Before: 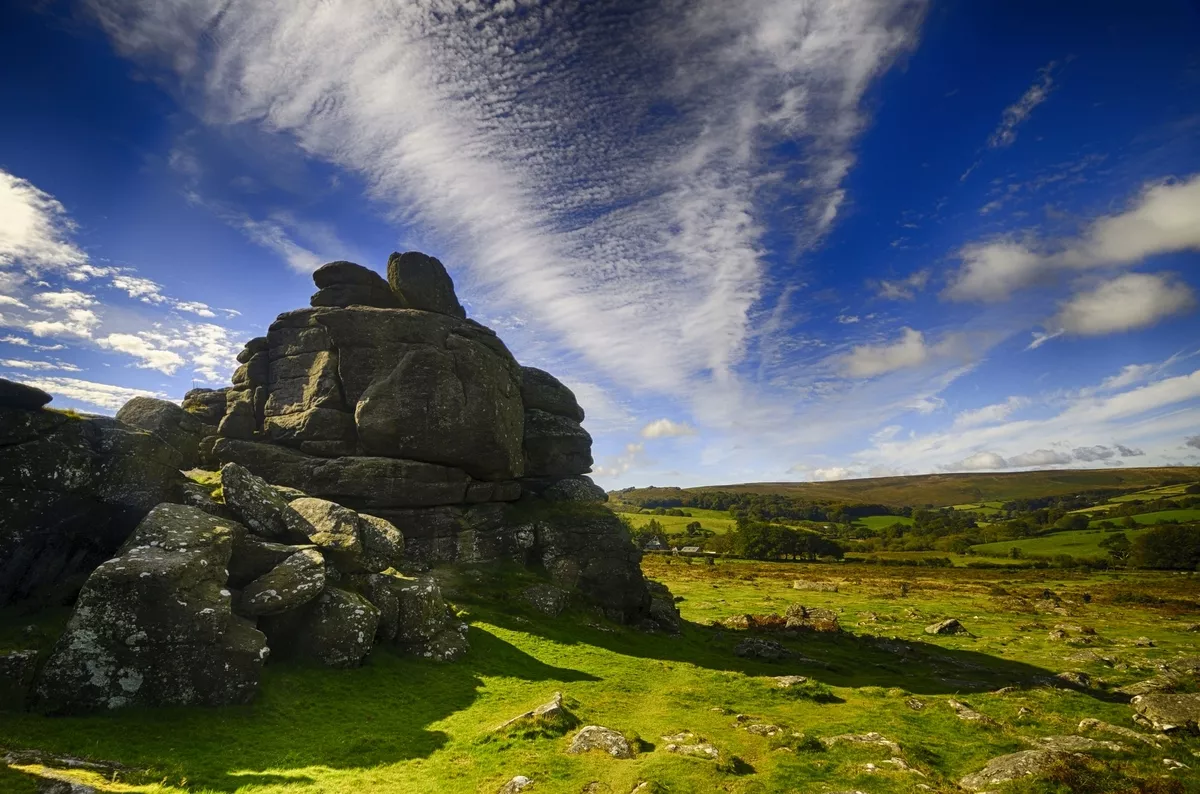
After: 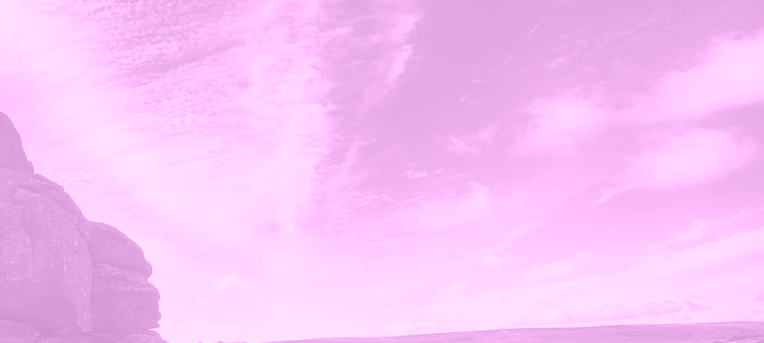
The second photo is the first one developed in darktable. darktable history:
crop: left 36.005%, top 18.293%, right 0.31%, bottom 38.444%
exposure: black level correction 0.001, exposure 0.5 EV, compensate exposure bias true, compensate highlight preservation false
colorize: hue 331.2°, saturation 69%, source mix 30.28%, lightness 69.02%, version 1
